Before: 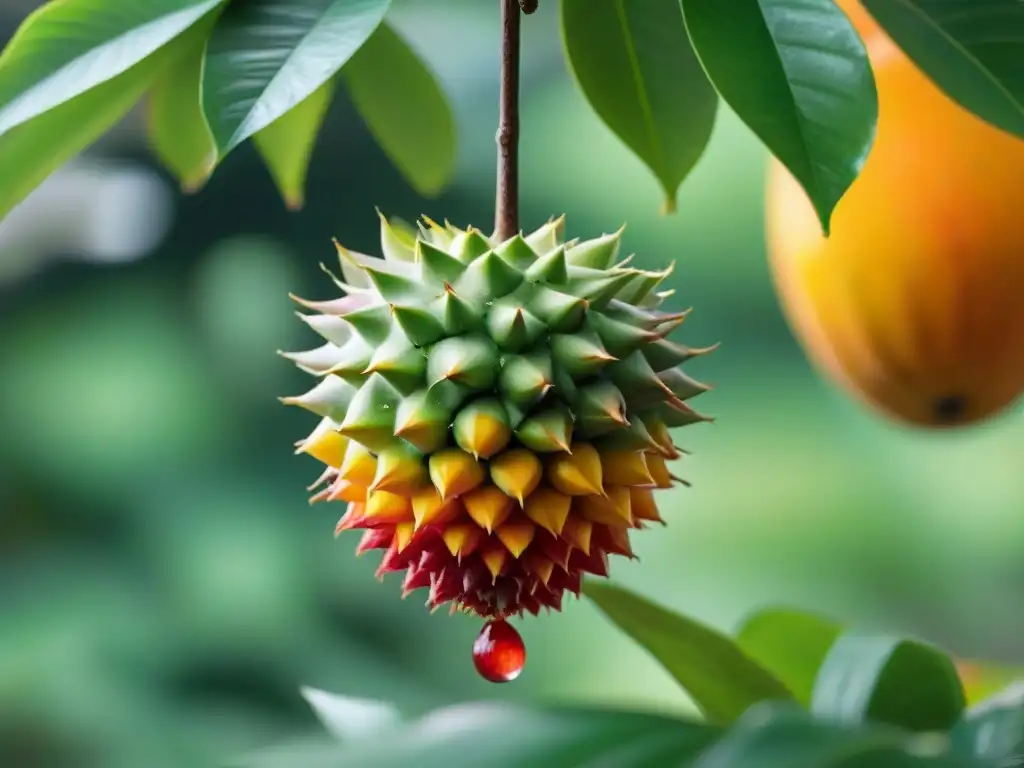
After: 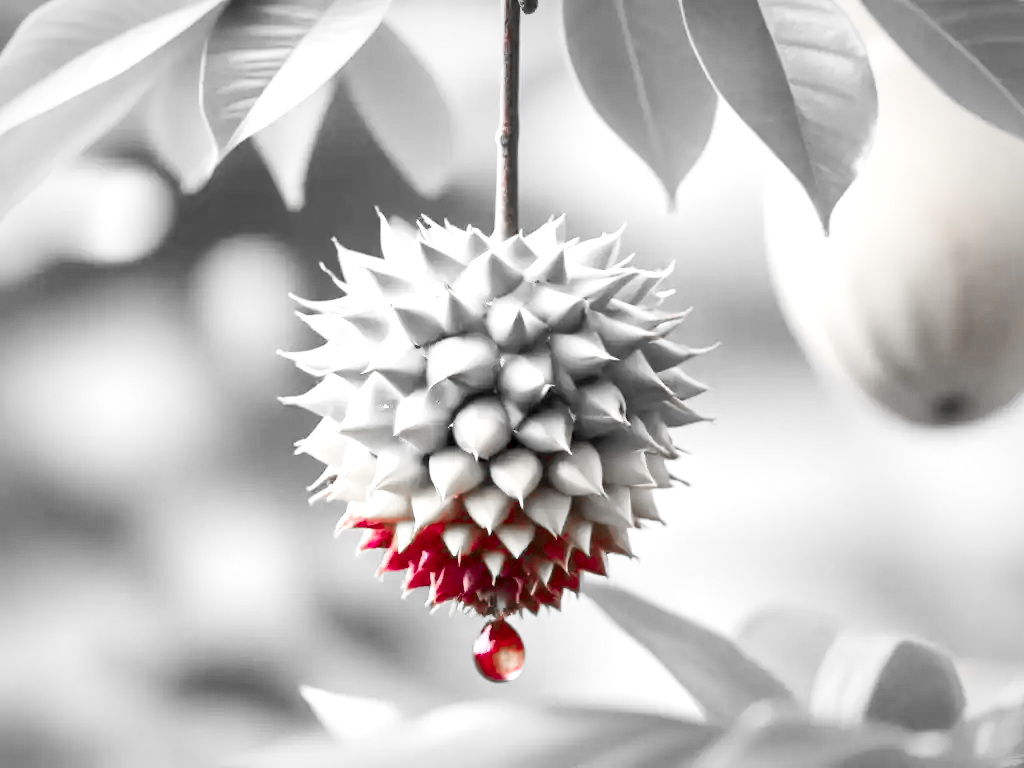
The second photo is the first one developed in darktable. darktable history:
vignetting: fall-off start 85%, fall-off radius 80%, brightness -0.182, saturation -0.3, width/height ratio 1.219, dithering 8-bit output, unbound false
tone curve: curves: ch0 [(0, 0) (0.137, 0.063) (0.255, 0.176) (0.502, 0.502) (0.749, 0.839) (1, 1)], color space Lab, linked channels, preserve colors none
color zones: curves: ch0 [(0, 0.278) (0.143, 0.5) (0.286, 0.5) (0.429, 0.5) (0.571, 0.5) (0.714, 0.5) (0.857, 0.5) (1, 0.5)]; ch1 [(0, 1) (0.143, 0.165) (0.286, 0) (0.429, 0) (0.571, 0) (0.714, 0) (0.857, 0.5) (1, 0.5)]; ch2 [(0, 0.508) (0.143, 0.5) (0.286, 0.5) (0.429, 0.5) (0.571, 0.5) (0.714, 0.5) (0.857, 0.5) (1, 0.5)]
local contrast: mode bilateral grid, contrast 100, coarseness 100, detail 165%, midtone range 0.2
